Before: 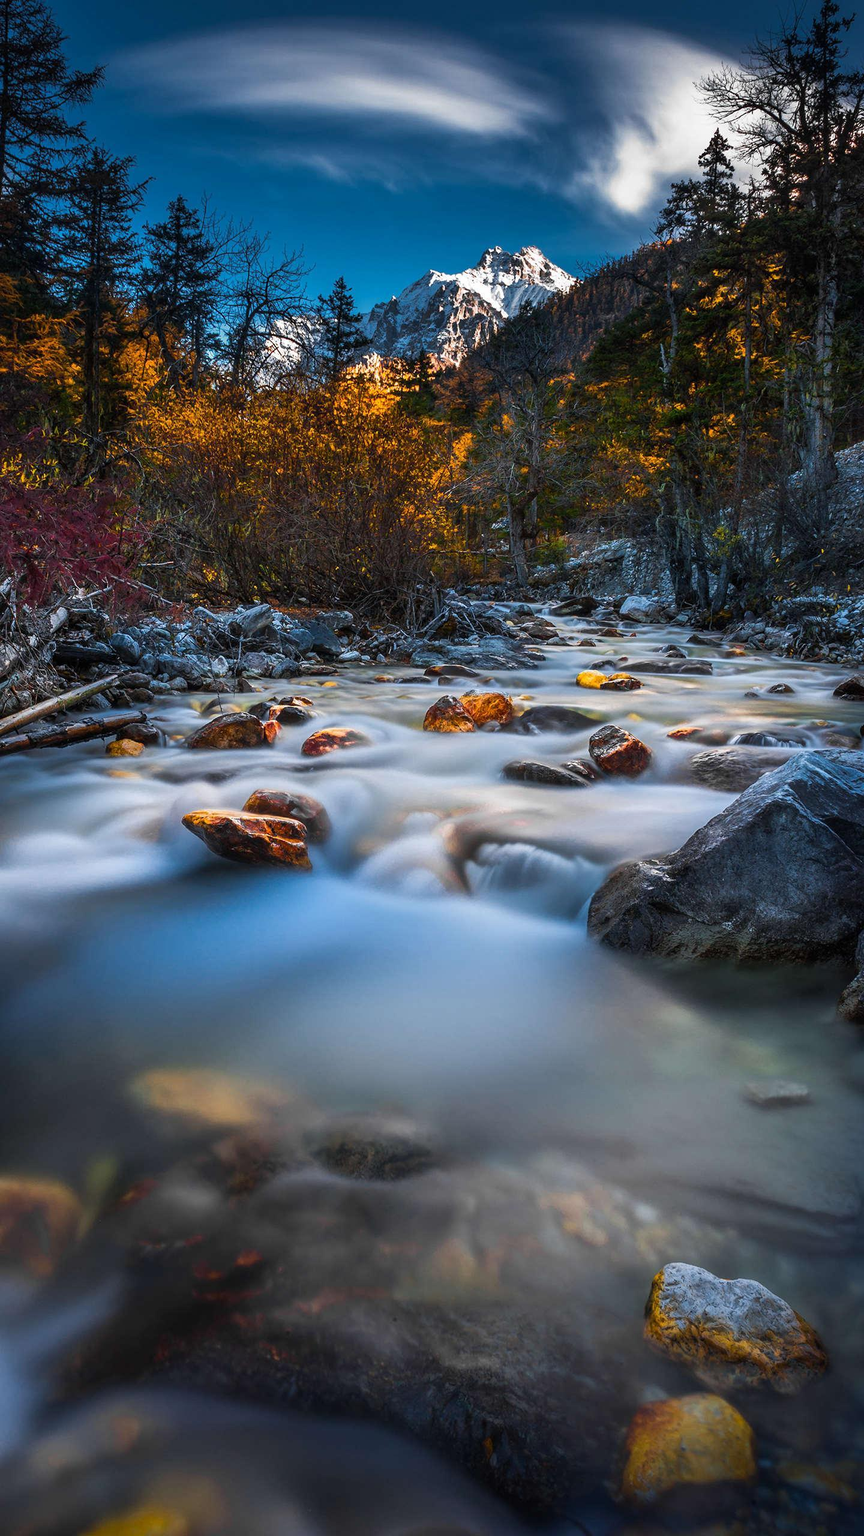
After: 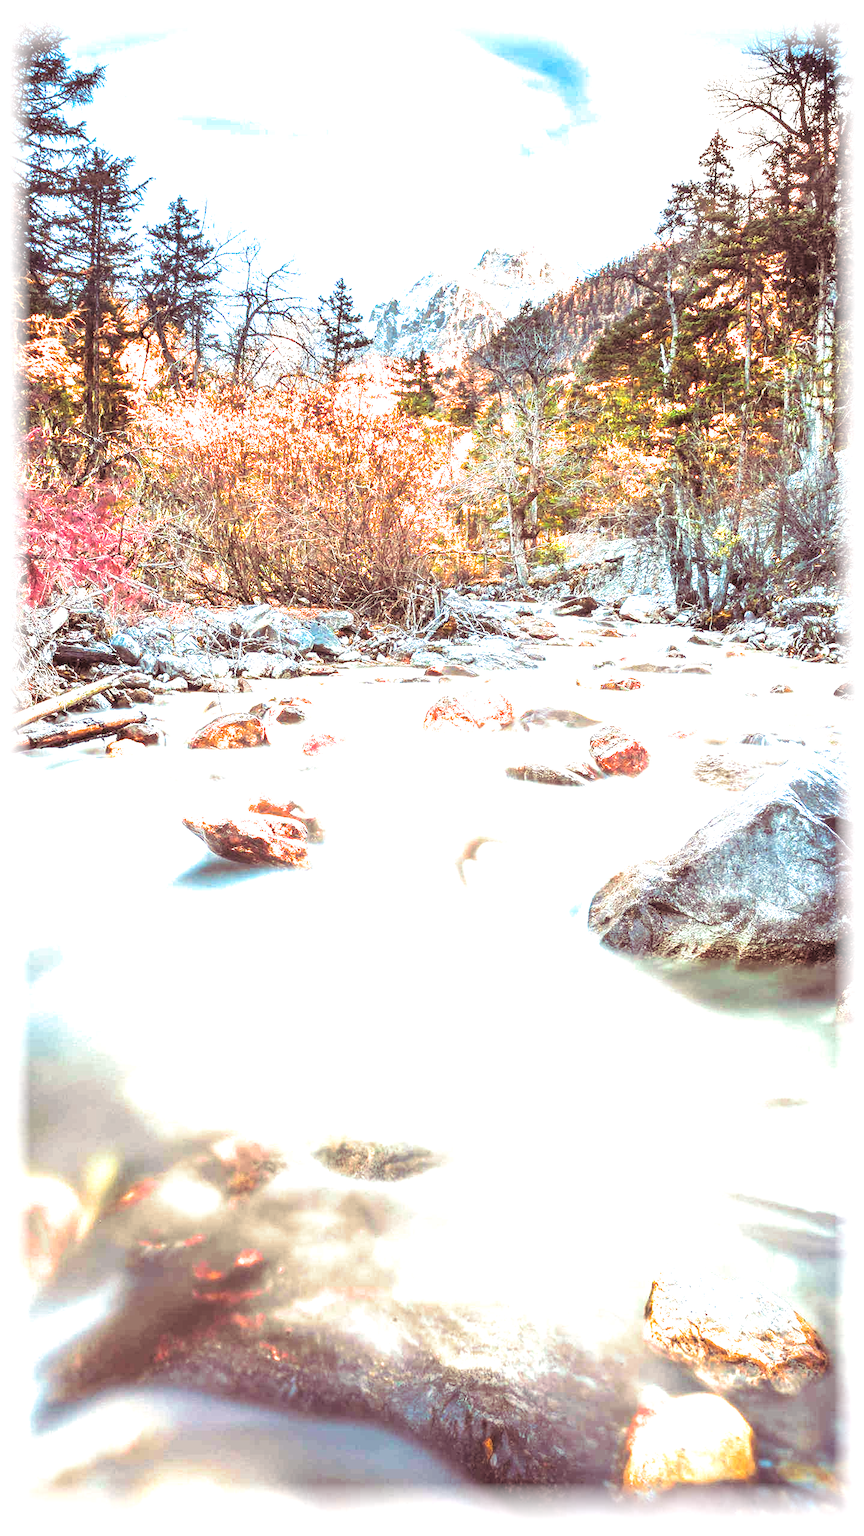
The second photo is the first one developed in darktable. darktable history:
exposure: black level correction 0, exposure 4 EV, compensate exposure bias true, compensate highlight preservation false
white balance: red 1.138, green 0.996, blue 0.812
vignetting: fall-off start 93%, fall-off radius 5%, brightness 1, saturation -0.49, automatic ratio true, width/height ratio 1.332, shape 0.04, unbound false
split-toning: highlights › hue 180°
